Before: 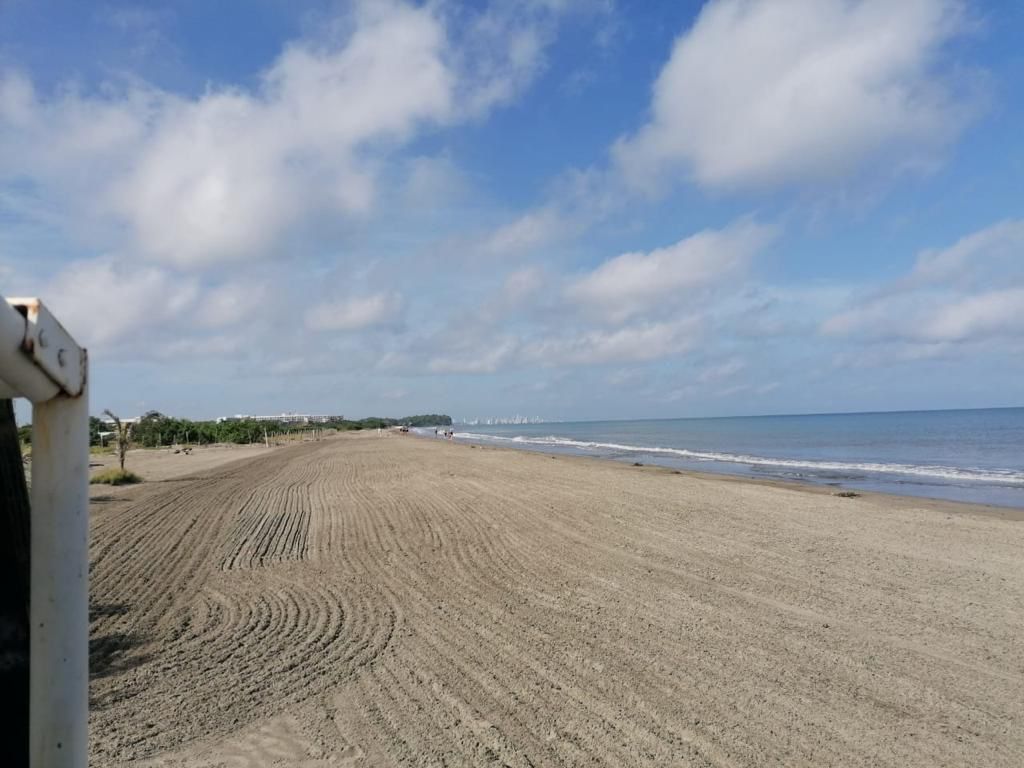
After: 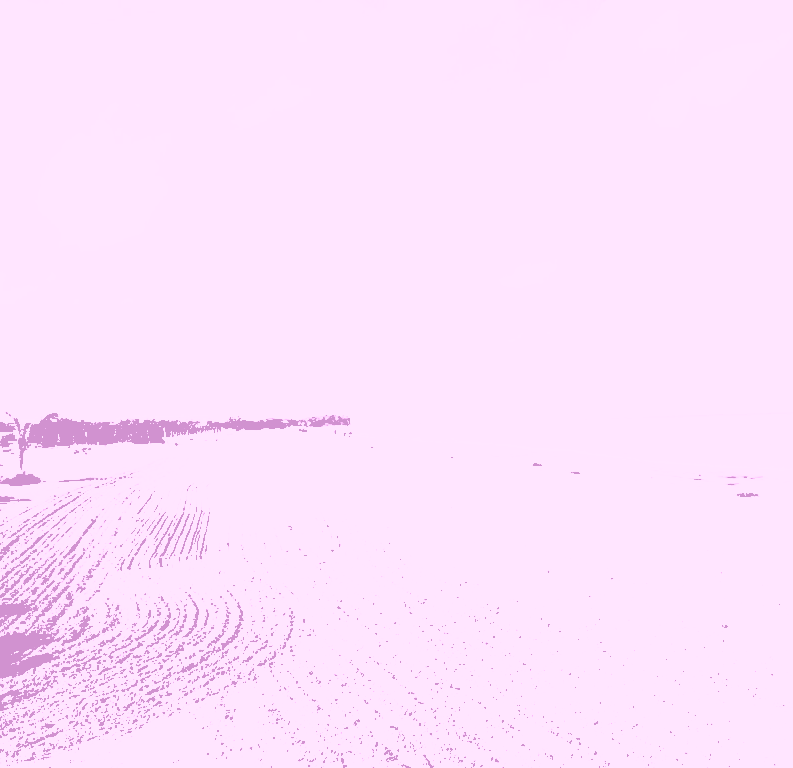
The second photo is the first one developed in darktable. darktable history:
exposure: black level correction 0.1, exposure 3 EV, compensate highlight preservation false
sigmoid: contrast 2, skew -0.2, preserve hue 0%, red attenuation 0.1, red rotation 0.035, green attenuation 0.1, green rotation -0.017, blue attenuation 0.15, blue rotation -0.052, base primaries Rec2020
colorize: hue 331.2°, saturation 75%, source mix 30.28%, lightness 70.52%, version 1
crop: left 9.88%, right 12.664%
